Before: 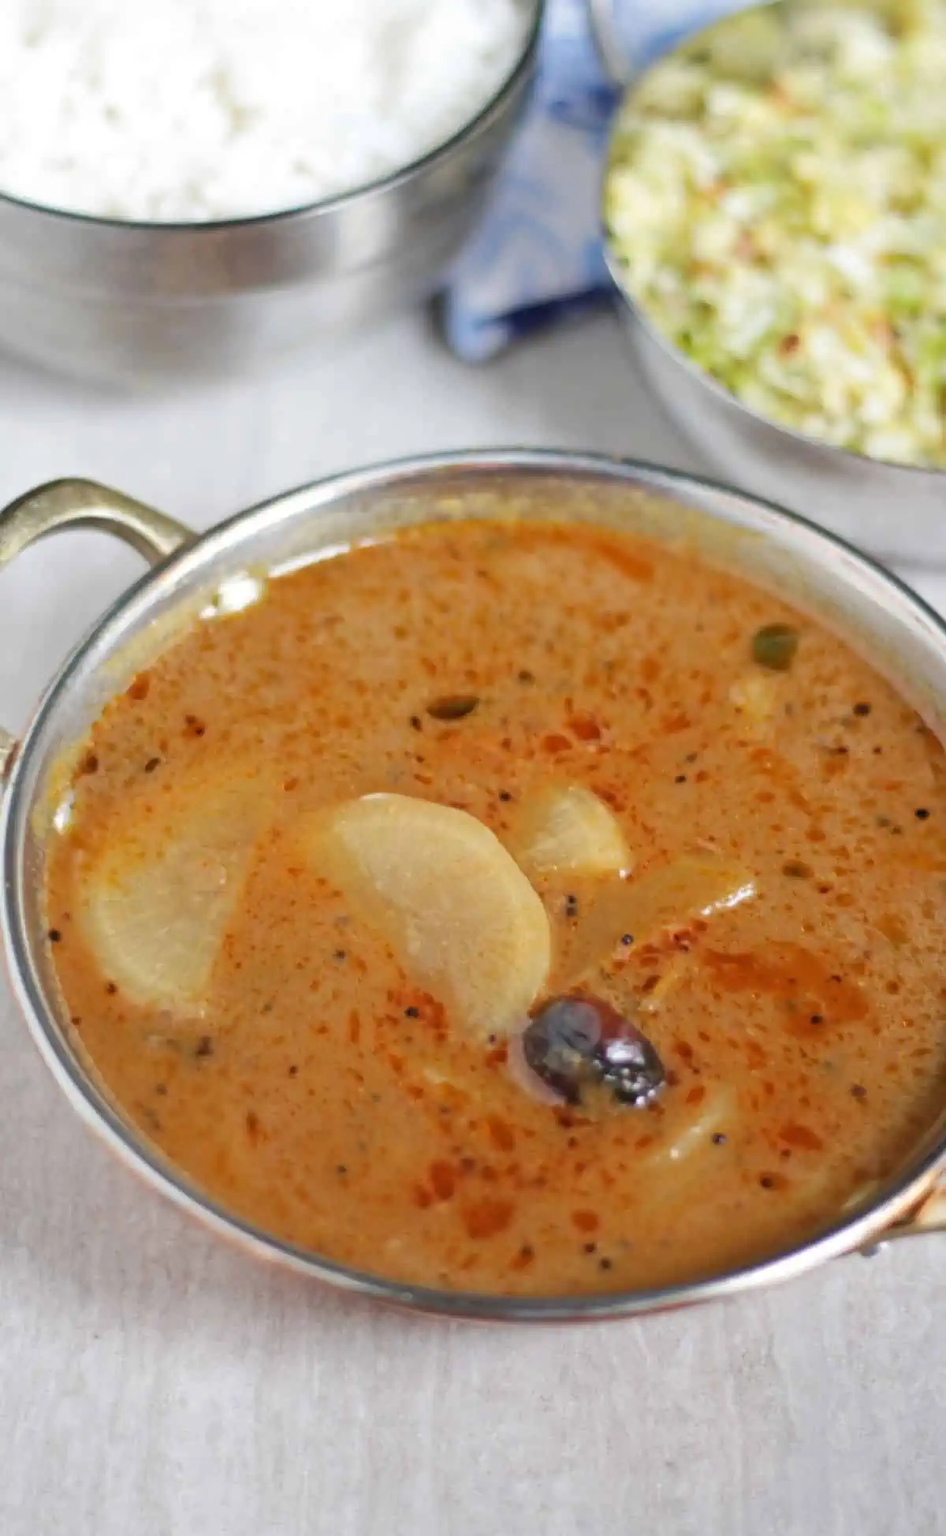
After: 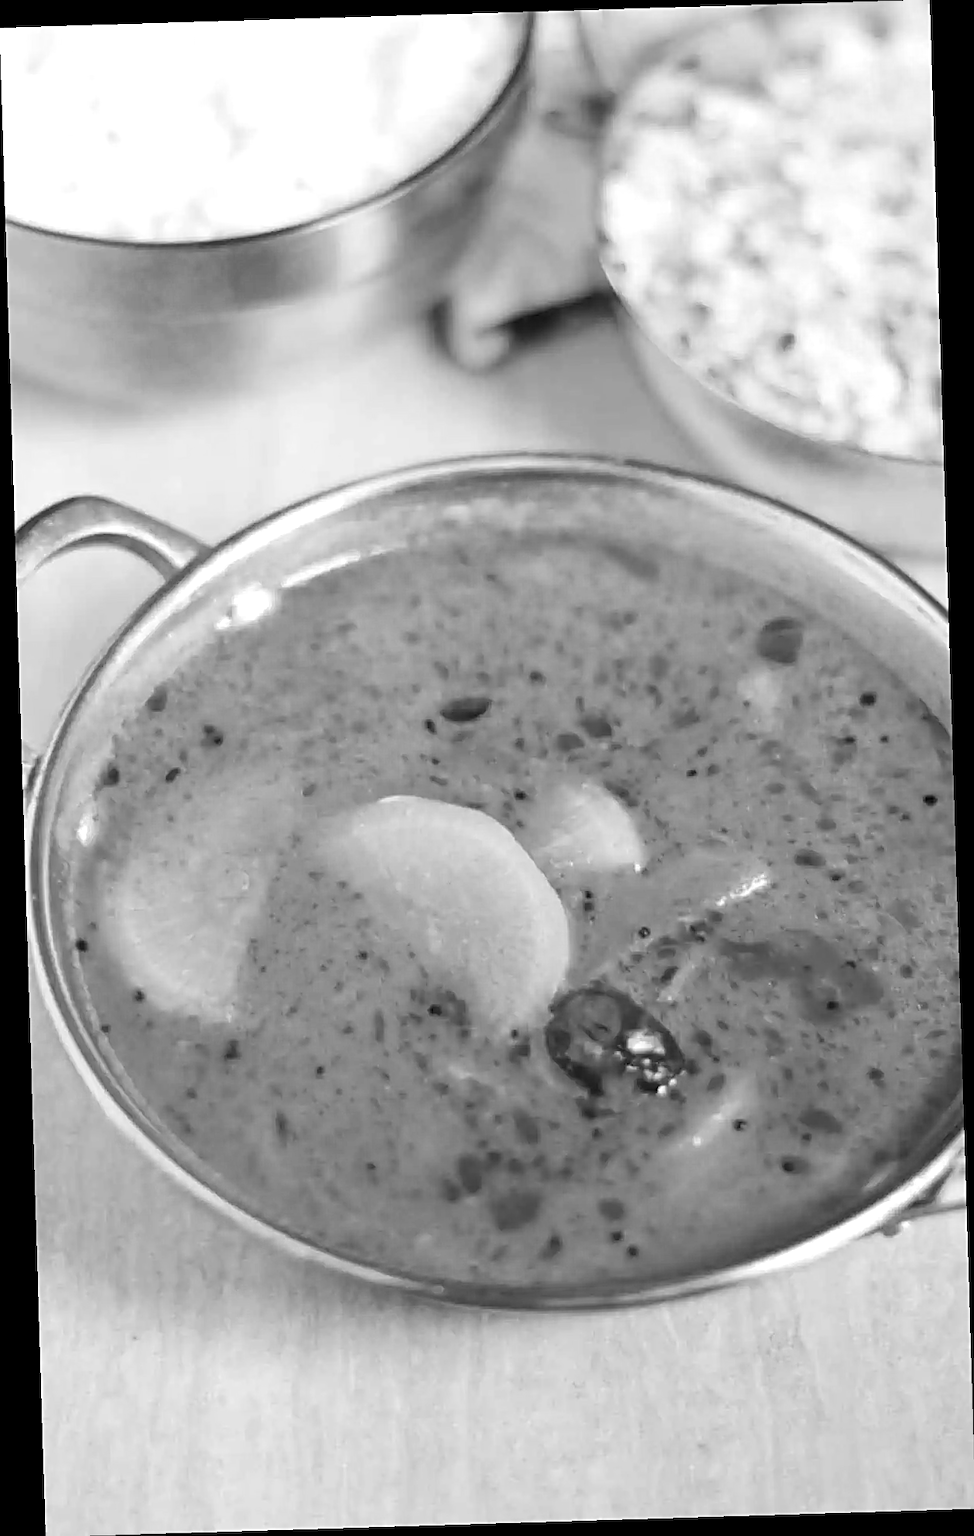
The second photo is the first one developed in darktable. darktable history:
contrast brightness saturation: contrast 0.11, saturation -0.17
vignetting: fall-off start 116.67%, fall-off radius 59.26%, brightness -0.31, saturation -0.056
color balance rgb: perceptual saturation grading › global saturation 20%, perceptual saturation grading › highlights -50%, perceptual saturation grading › shadows 30%, perceptual brilliance grading › global brilliance 10%, perceptual brilliance grading › shadows 15%
monochrome: a -74.22, b 78.2
rotate and perspective: rotation -1.75°, automatic cropping off
sharpen: on, module defaults
color zones: curves: ch0 [(0, 0.497) (0.096, 0.361) (0.221, 0.538) (0.429, 0.5) (0.571, 0.5) (0.714, 0.5) (0.857, 0.5) (1, 0.497)]; ch1 [(0, 0.5) (0.143, 0.5) (0.257, -0.002) (0.429, 0.04) (0.571, -0.001) (0.714, -0.015) (0.857, 0.024) (1, 0.5)]
